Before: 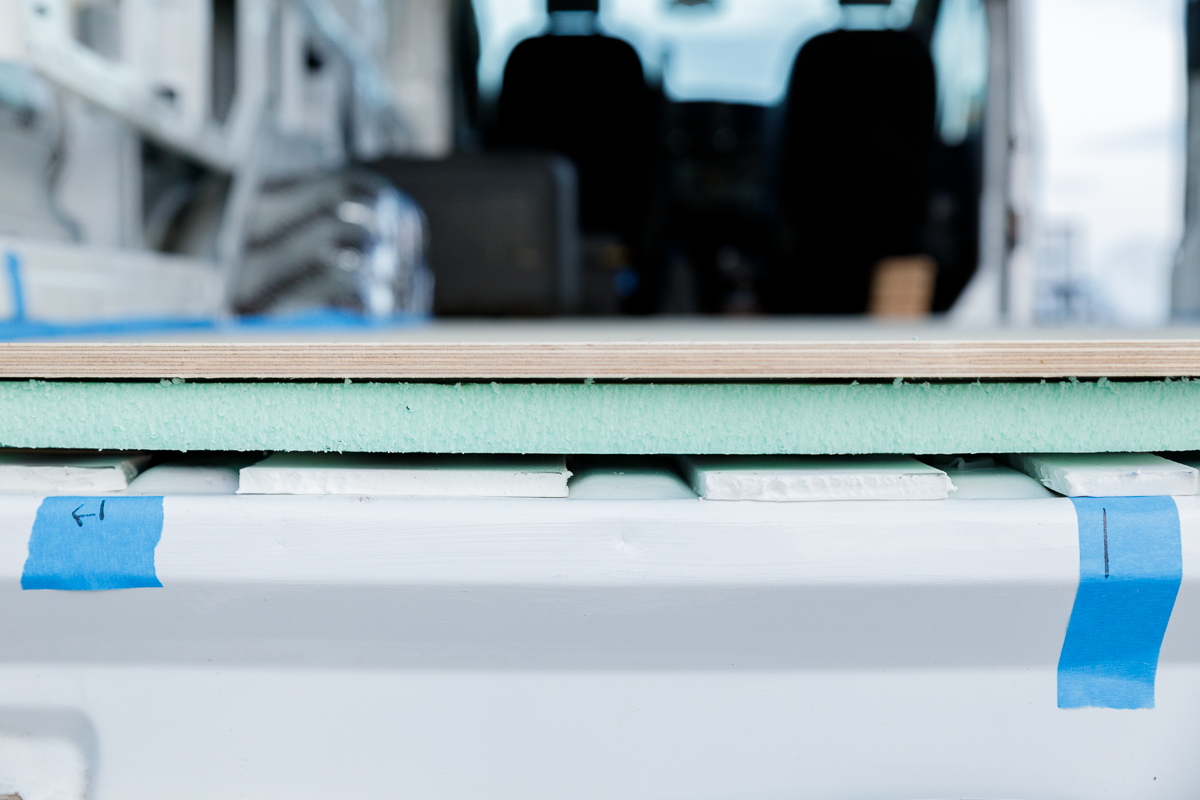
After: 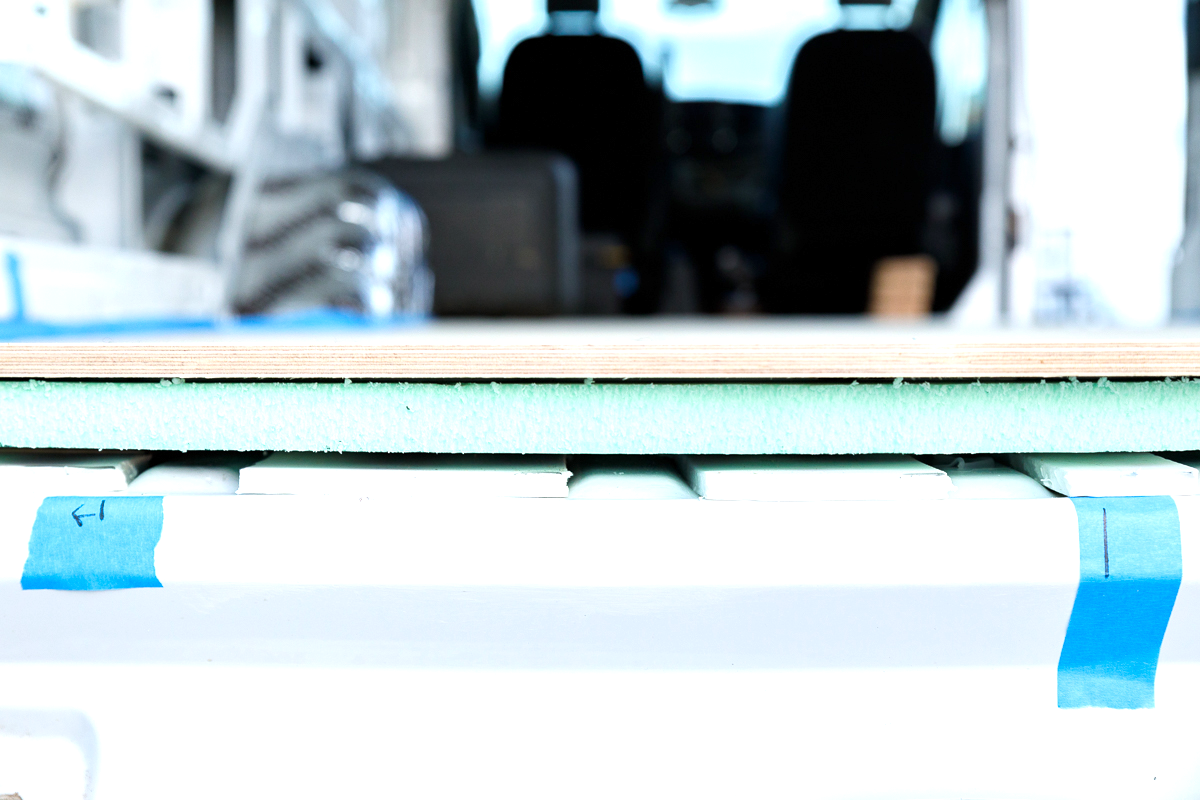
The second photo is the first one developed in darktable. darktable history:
exposure: exposure 0.772 EV, compensate highlight preservation false
